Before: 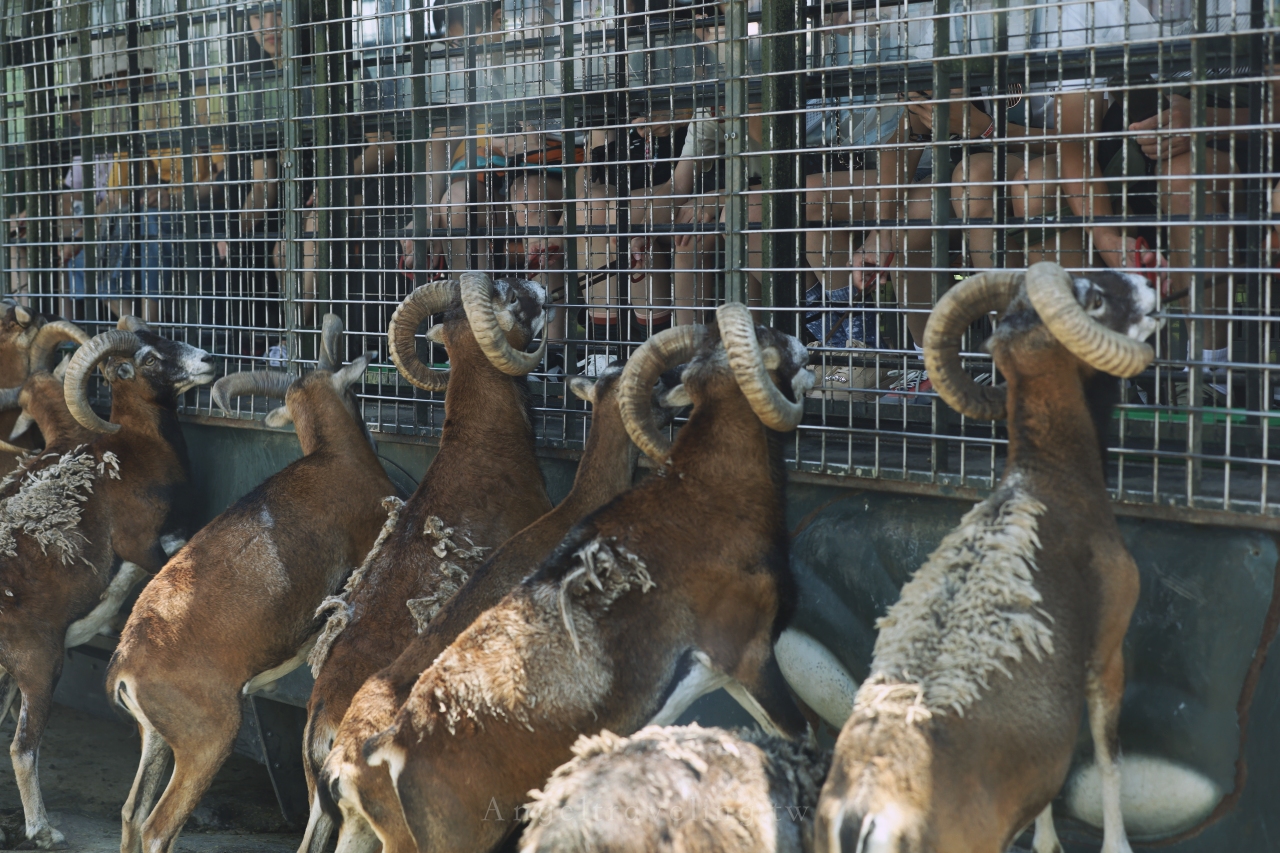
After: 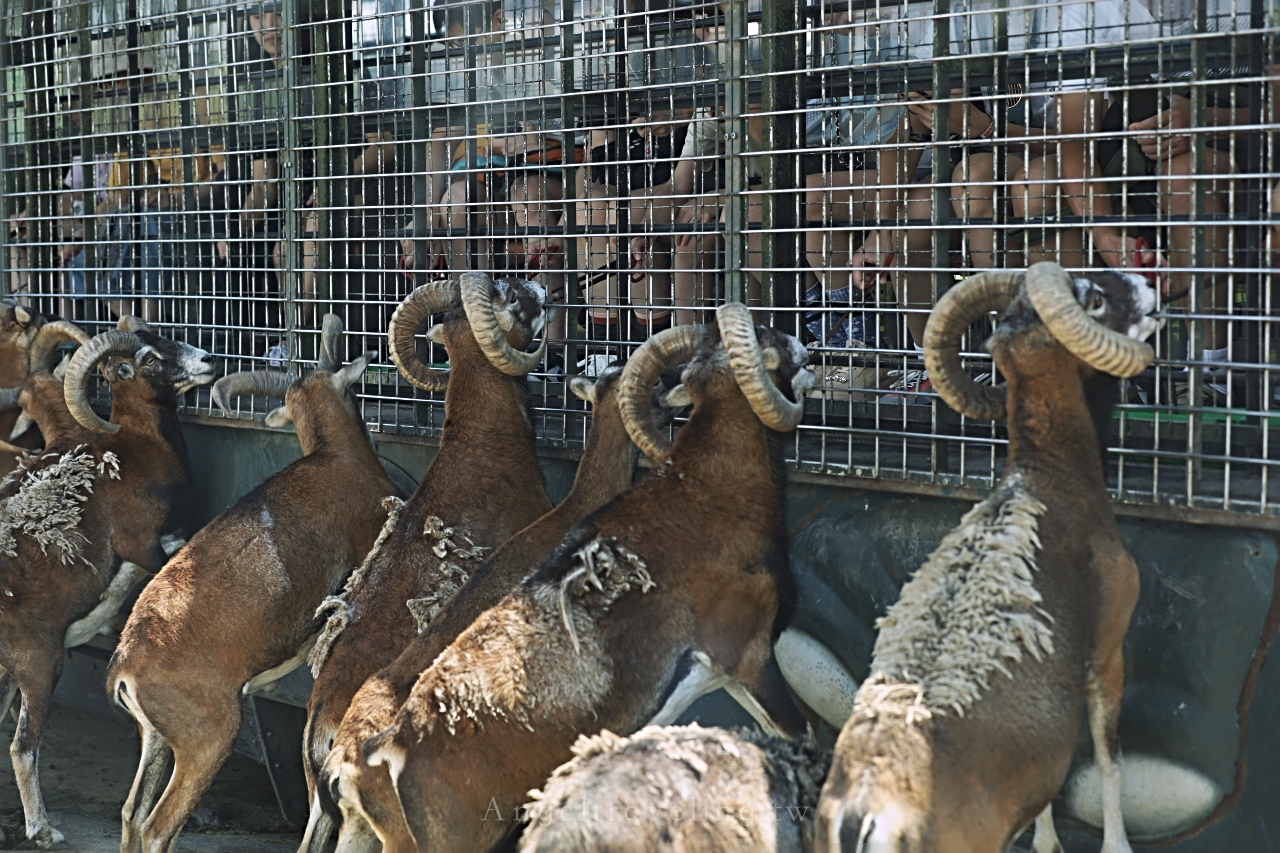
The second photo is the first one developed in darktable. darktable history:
sharpen: radius 3.956
